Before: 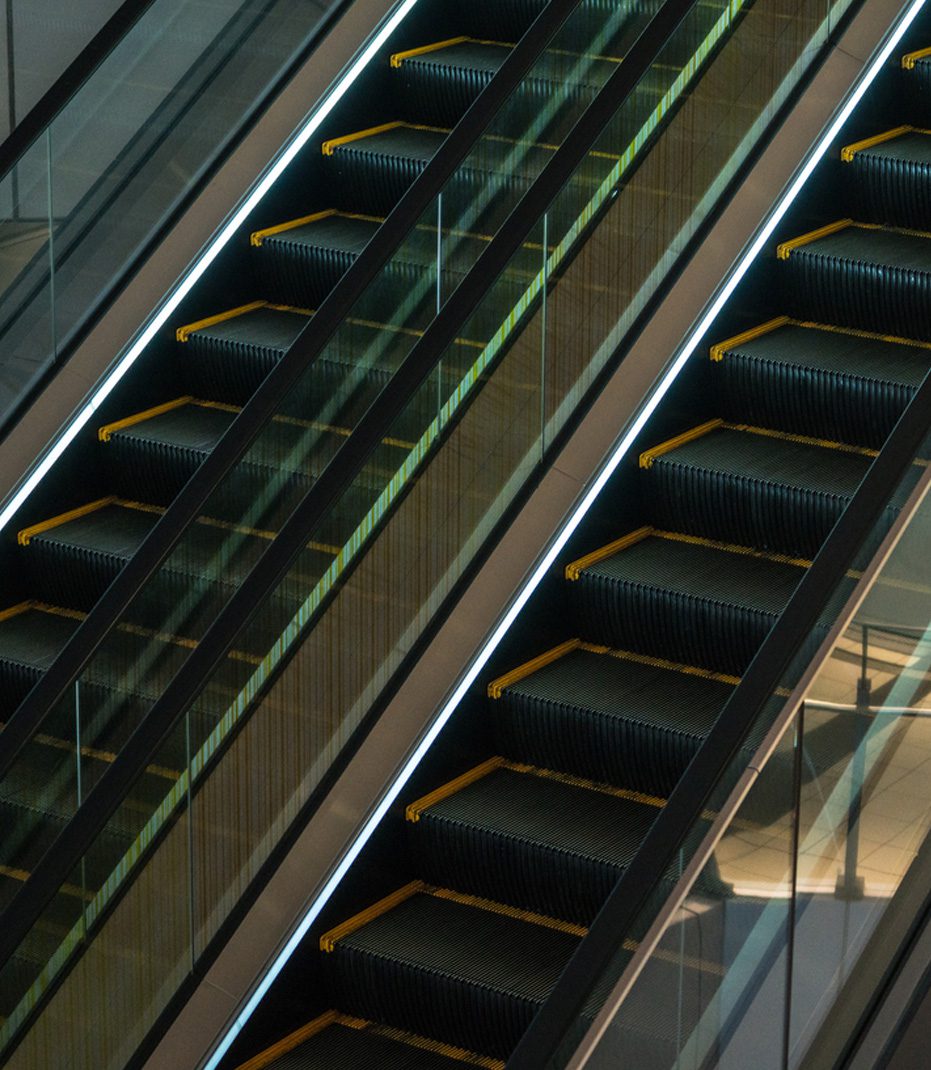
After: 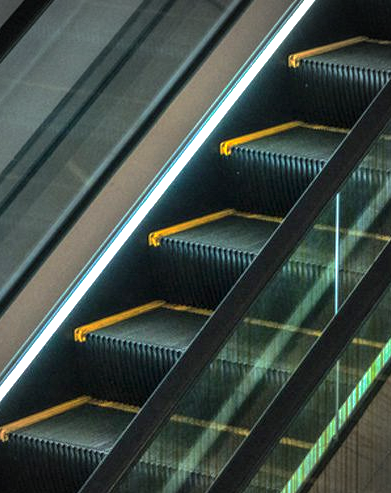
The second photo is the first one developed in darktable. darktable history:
local contrast: on, module defaults
color zones: mix -93.31%
vignetting: fall-off start 71.68%, center (-0.078, 0.06), unbound false
crop and rotate: left 11.018%, top 0.071%, right 46.952%, bottom 53.852%
base curve: curves: ch0 [(0, 0) (0.595, 0.418) (1, 1)], preserve colors none
exposure: black level correction 0, exposure 1.384 EV, compensate highlight preservation false
shadows and highlights: highlights color adjustment 0.357%, soften with gaussian
